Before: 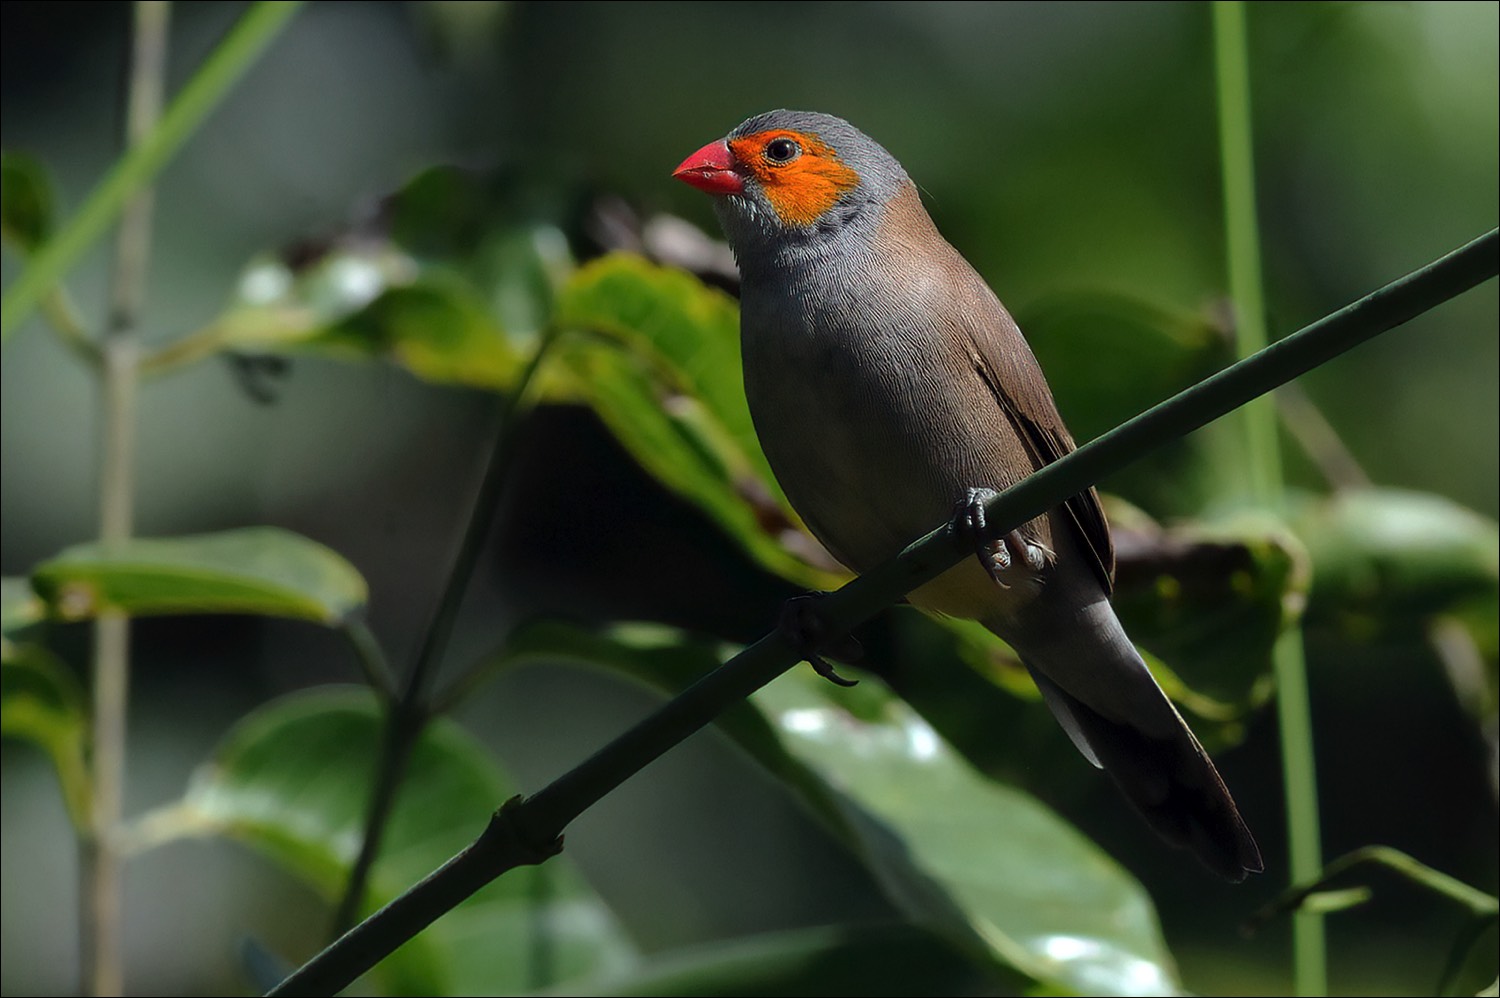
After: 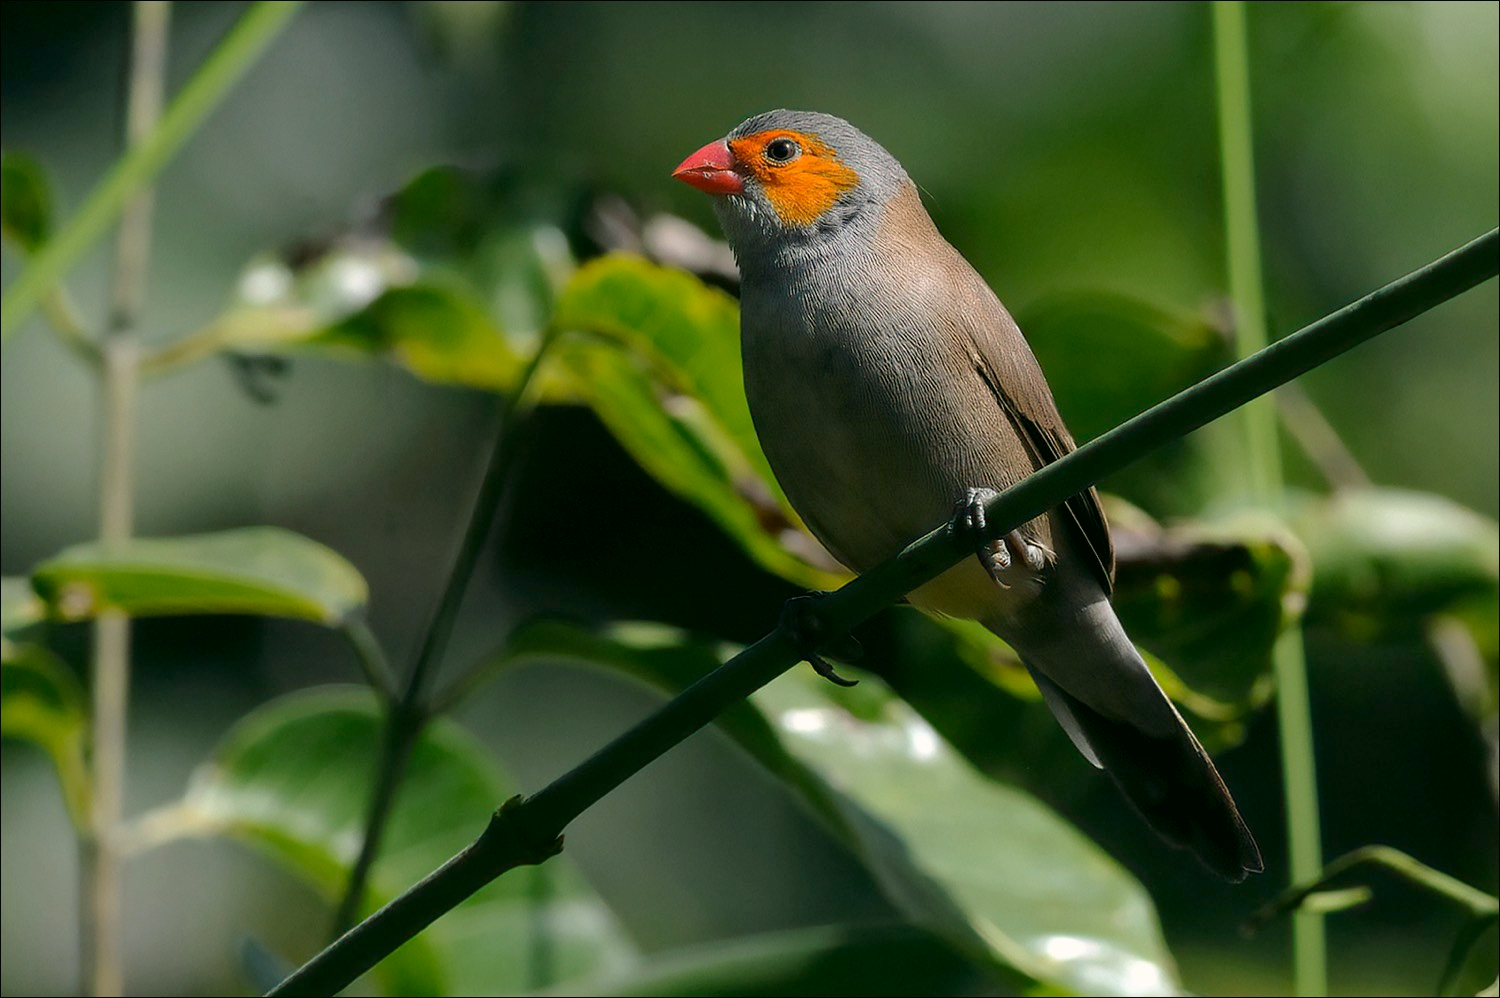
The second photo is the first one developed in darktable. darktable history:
color correction: highlights a* 4.66, highlights b* 4.94, shadows a* -7.33, shadows b* 5.03
